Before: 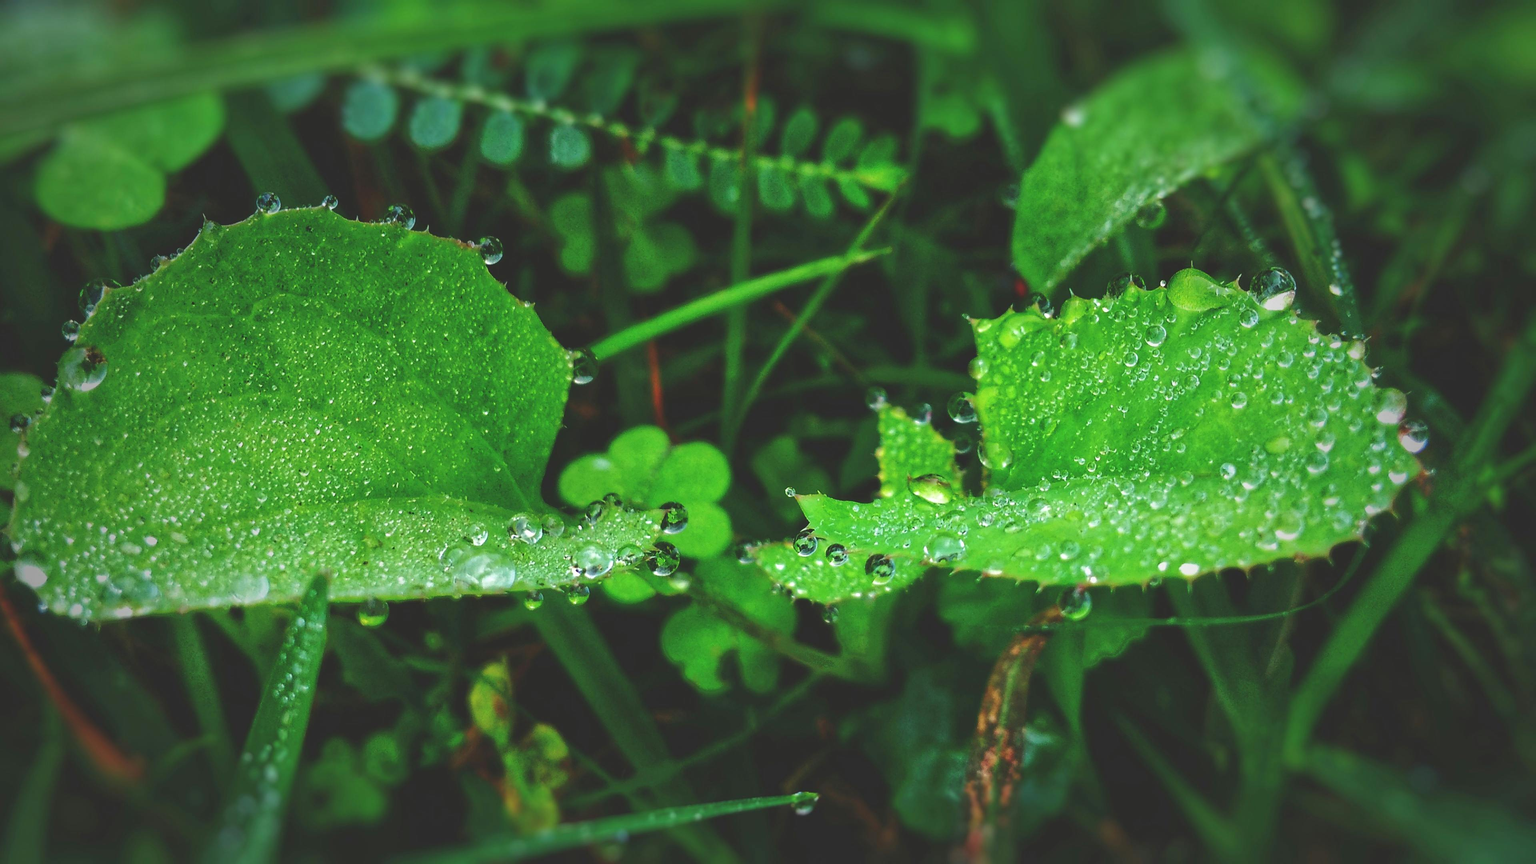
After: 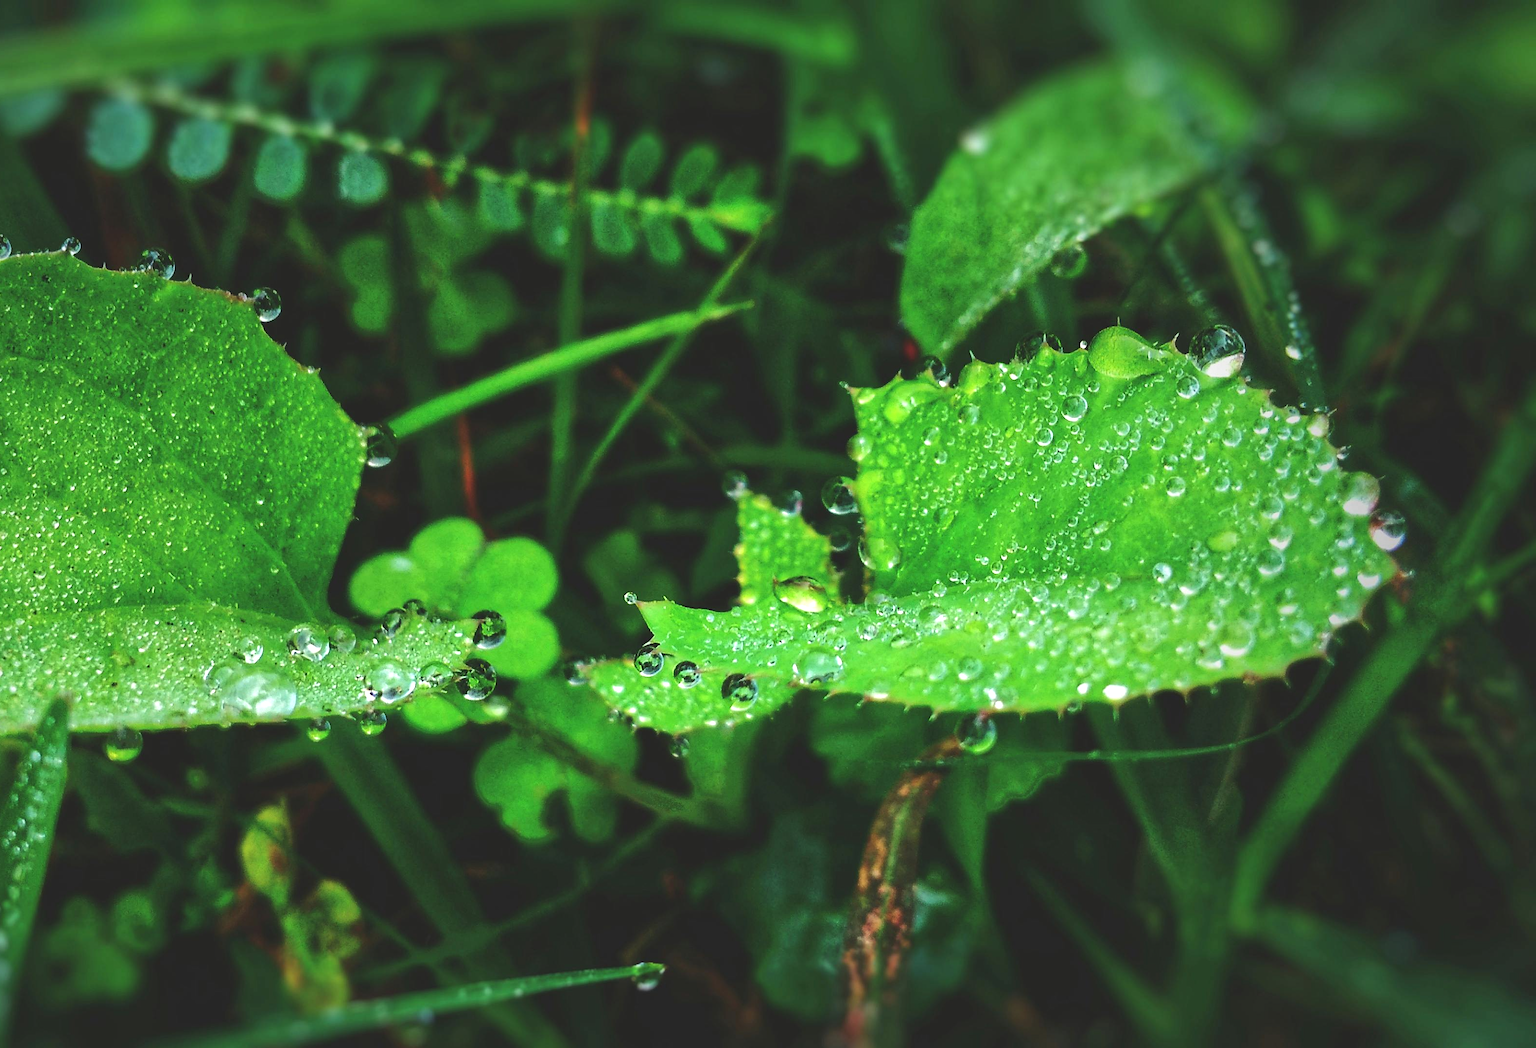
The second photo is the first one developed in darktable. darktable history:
crop: left 17.691%, bottom 0.047%
tone equalizer: -8 EV -0.403 EV, -7 EV -0.358 EV, -6 EV -0.368 EV, -5 EV -0.243 EV, -3 EV 0.216 EV, -2 EV 0.314 EV, -1 EV 0.372 EV, +0 EV 0.404 EV, edges refinement/feathering 500, mask exposure compensation -1.57 EV, preserve details no
